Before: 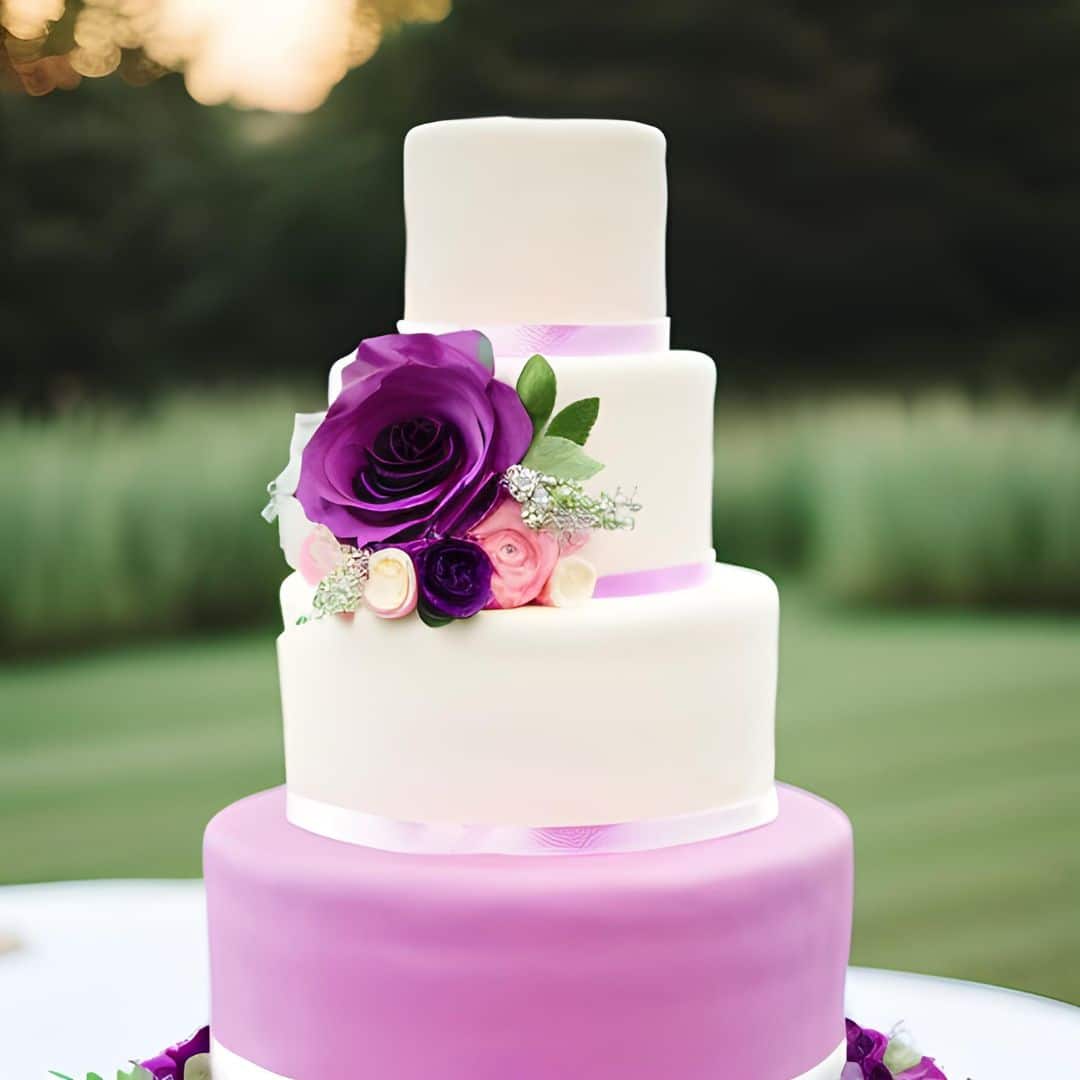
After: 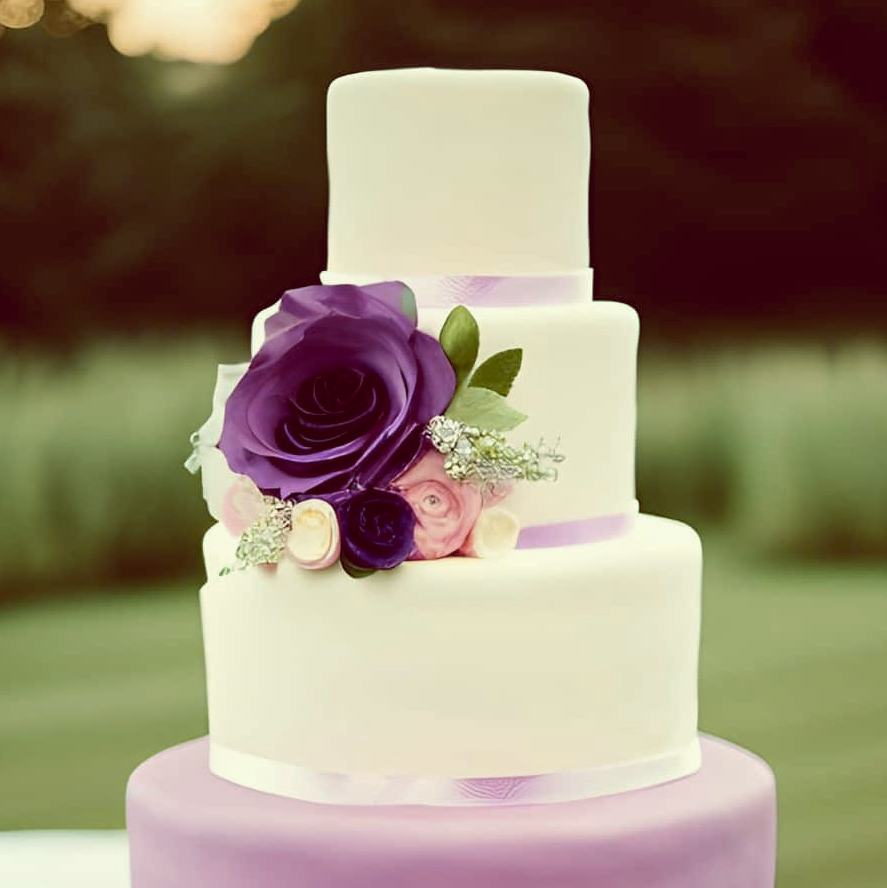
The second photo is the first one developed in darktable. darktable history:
color balance: lift [1, 1.015, 0.987, 0.985], gamma [1, 0.959, 1.042, 0.958], gain [0.927, 0.938, 1.072, 0.928], contrast 1.5%
color correction: highlights a* 5.59, highlights b* 5.24, saturation 0.68
crop and rotate: left 7.196%, top 4.574%, right 10.605%, bottom 13.178%
color zones: curves: ch1 [(0.239, 0.552) (0.75, 0.5)]; ch2 [(0.25, 0.462) (0.749, 0.457)], mix 25.94%
